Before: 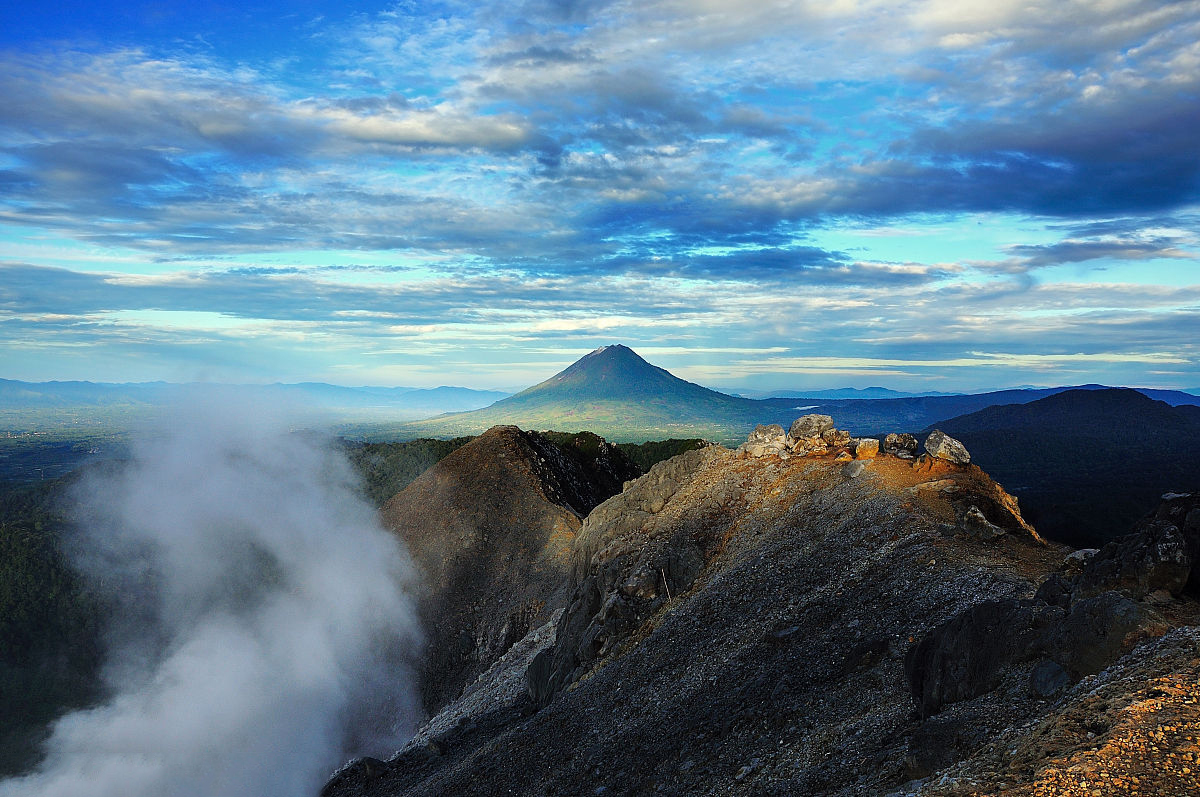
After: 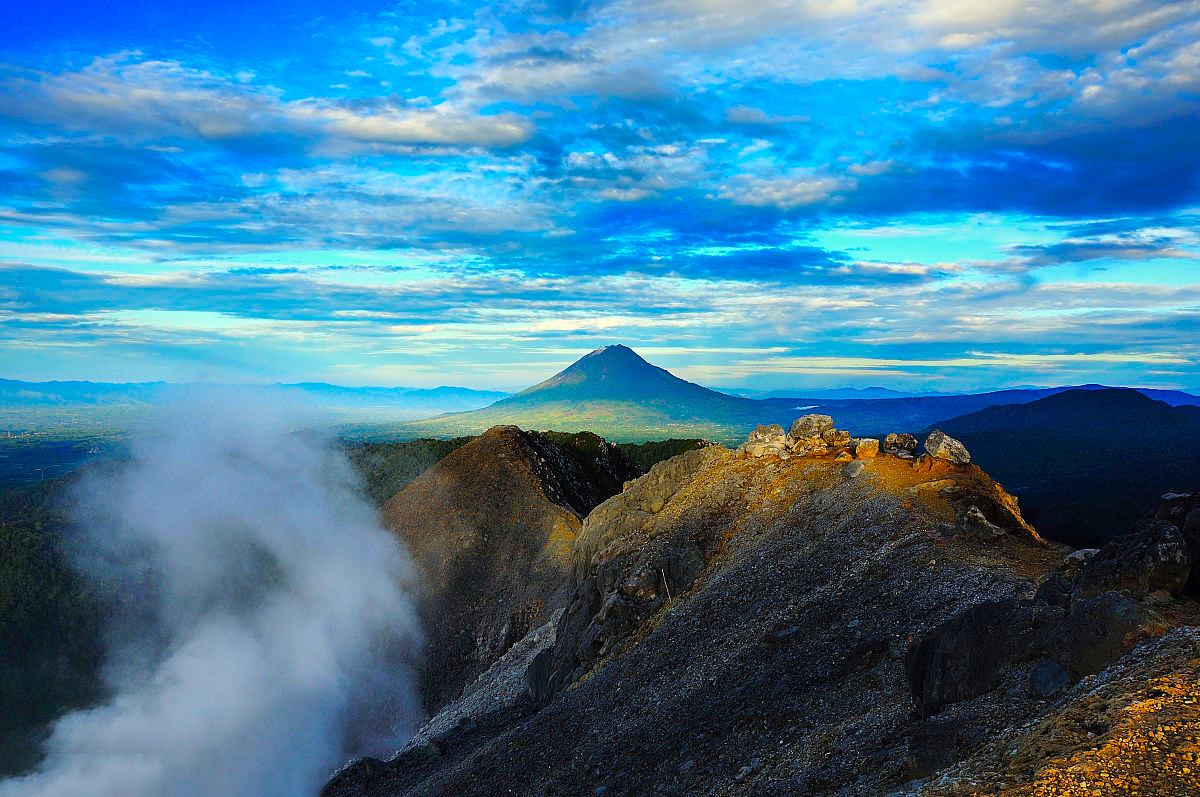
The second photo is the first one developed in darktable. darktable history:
color balance rgb: highlights gain › chroma 0.296%, highlights gain › hue 330.01°, linear chroma grading › global chroma 49.545%, perceptual saturation grading › global saturation -0.101%, perceptual saturation grading › mid-tones 11.331%
